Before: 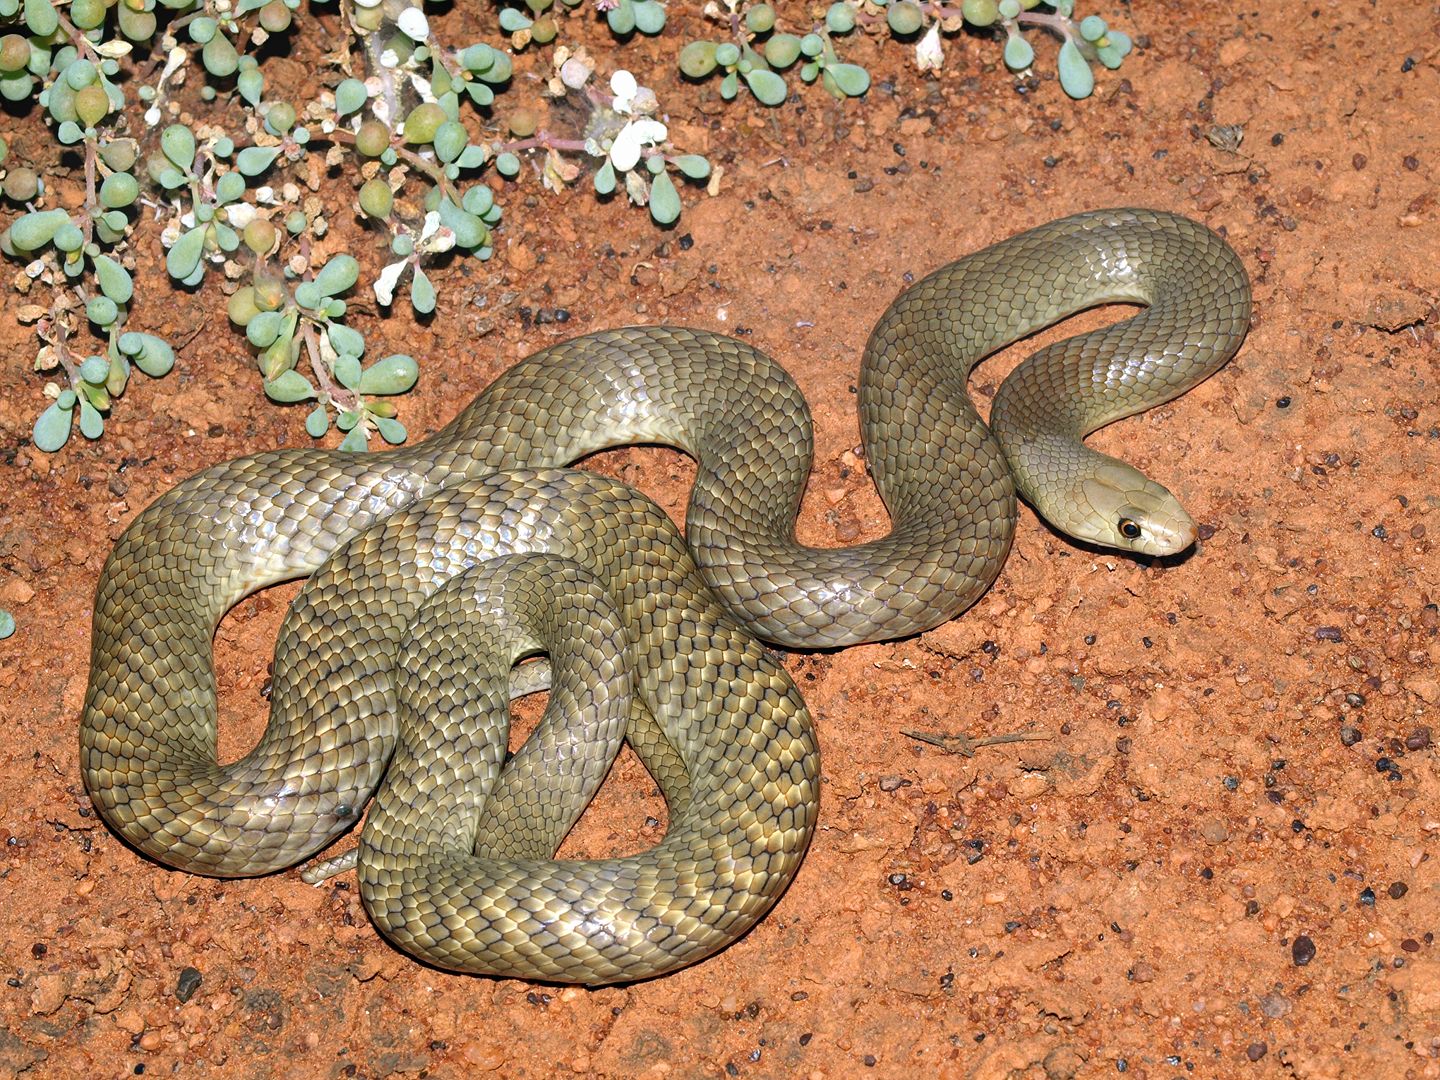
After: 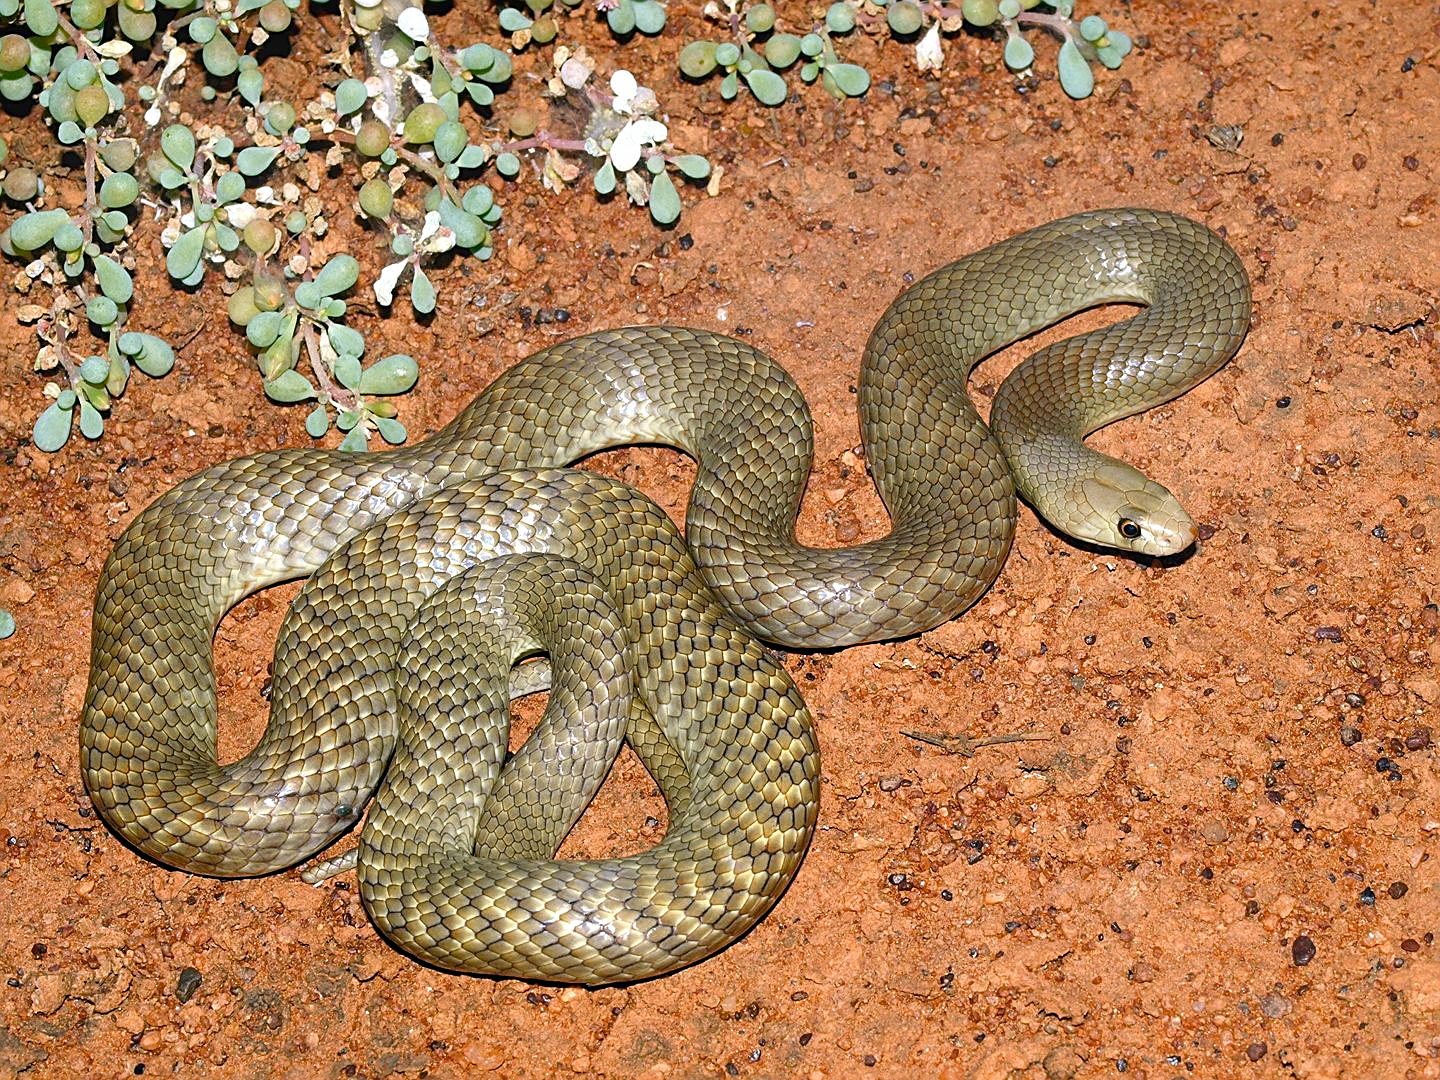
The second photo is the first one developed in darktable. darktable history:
tone equalizer: on, module defaults
color balance rgb: perceptual saturation grading › global saturation 20%, perceptual saturation grading › highlights -25%, perceptual saturation grading › shadows 25%
sharpen: on, module defaults
